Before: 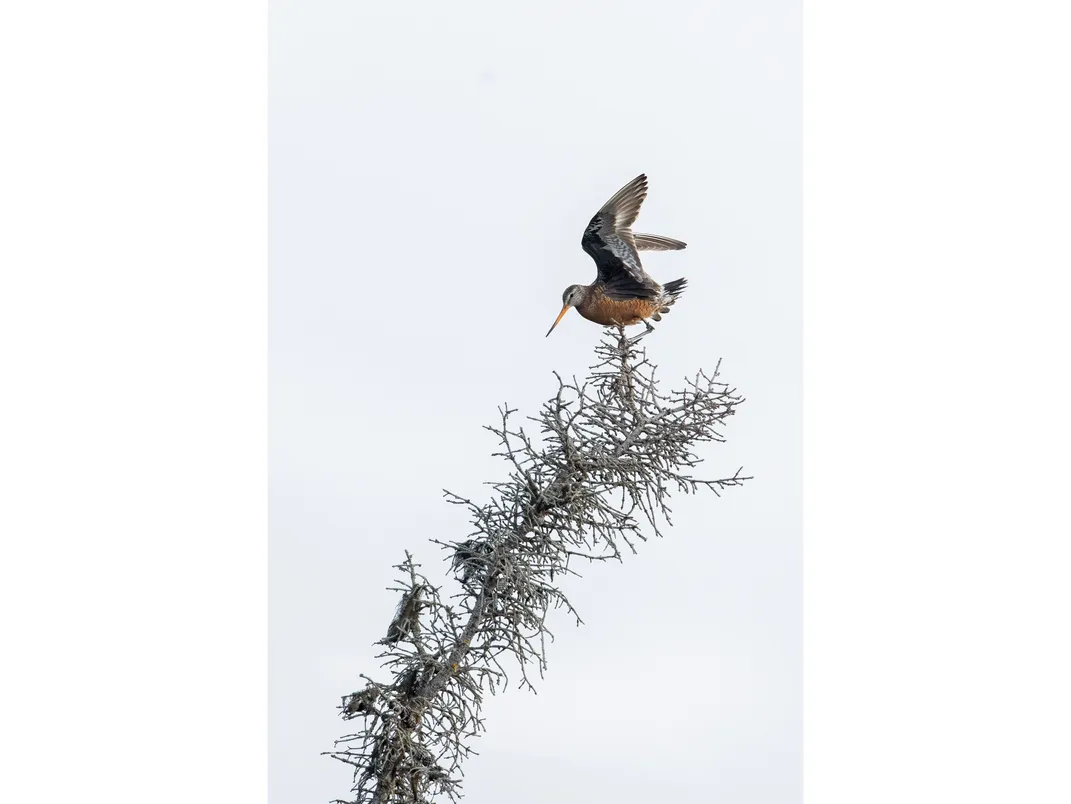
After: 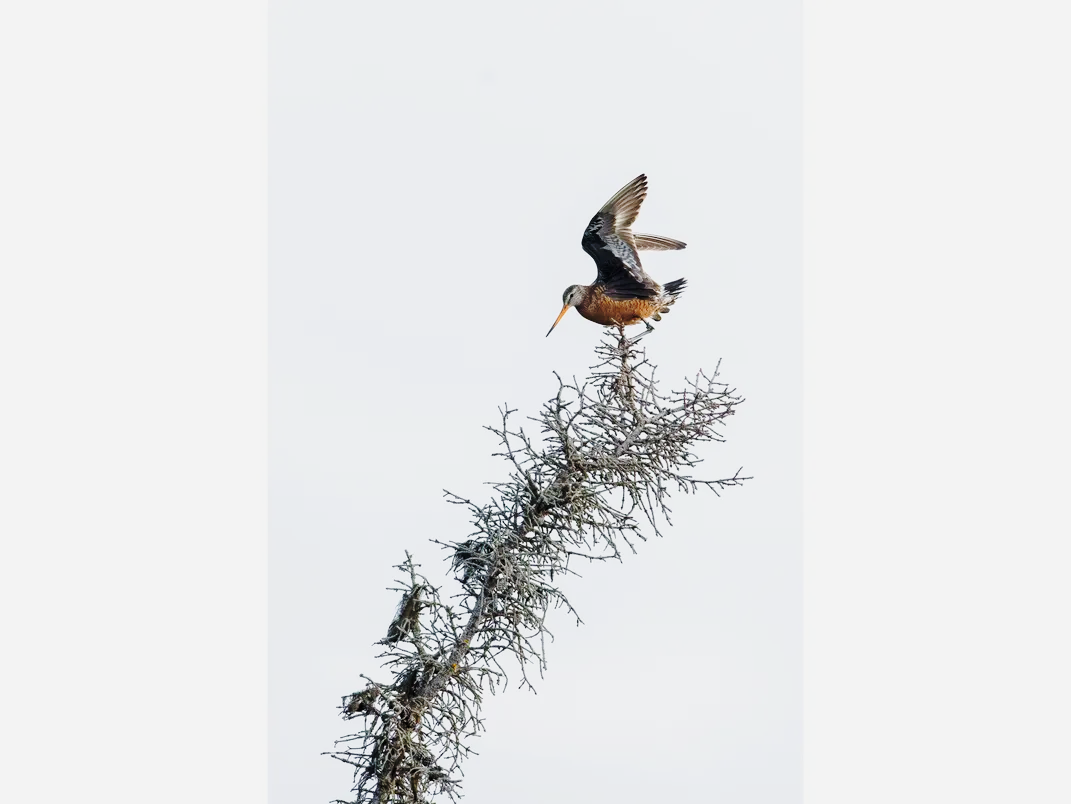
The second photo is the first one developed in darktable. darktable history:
base curve: curves: ch0 [(0, 0) (0.032, 0.037) (0.105, 0.228) (0.435, 0.76) (0.856, 0.983) (1, 1)], preserve colors none
exposure: black level correction 0, exposure -0.719 EV, compensate highlight preservation false
velvia: on, module defaults
